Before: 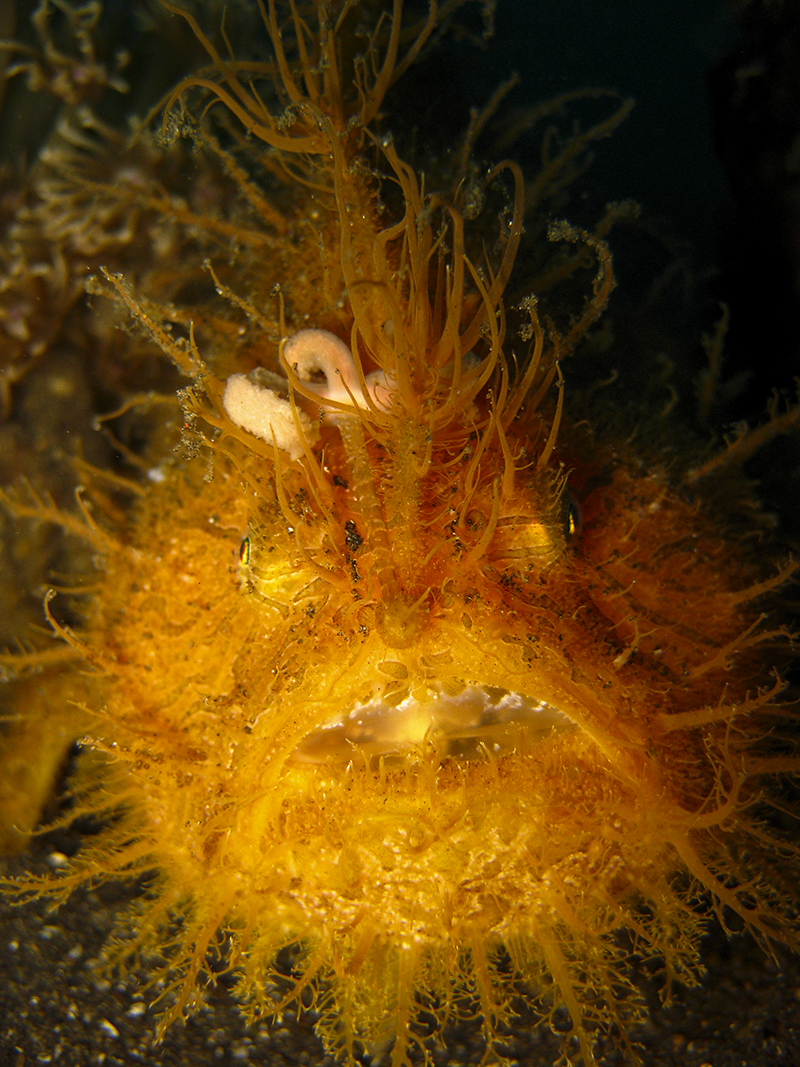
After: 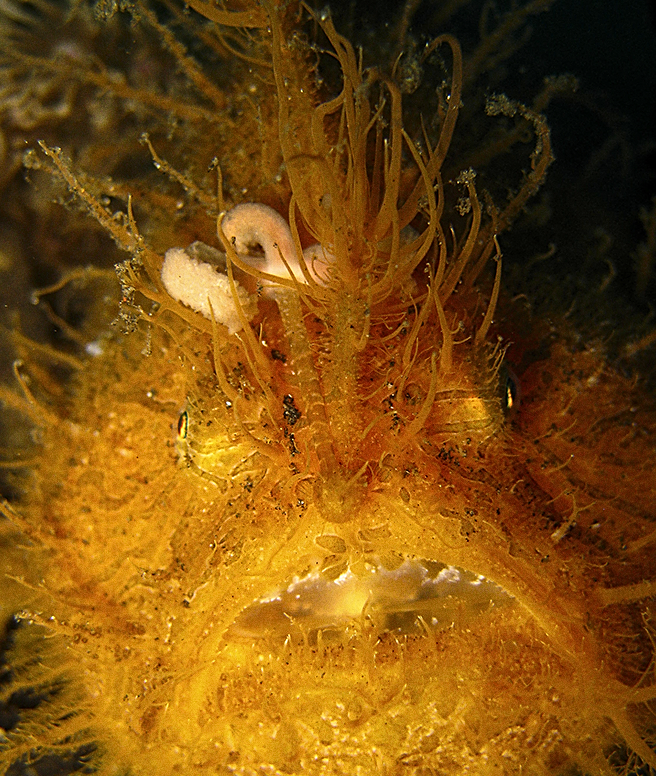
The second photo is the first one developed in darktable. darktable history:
sharpen: on, module defaults
crop: left 7.856%, top 11.836%, right 10.12%, bottom 15.387%
grain: coarseness 0.09 ISO
color zones: curves: ch0 [(0.25, 0.5) (0.428, 0.473) (0.75, 0.5)]; ch1 [(0.243, 0.479) (0.398, 0.452) (0.75, 0.5)]
